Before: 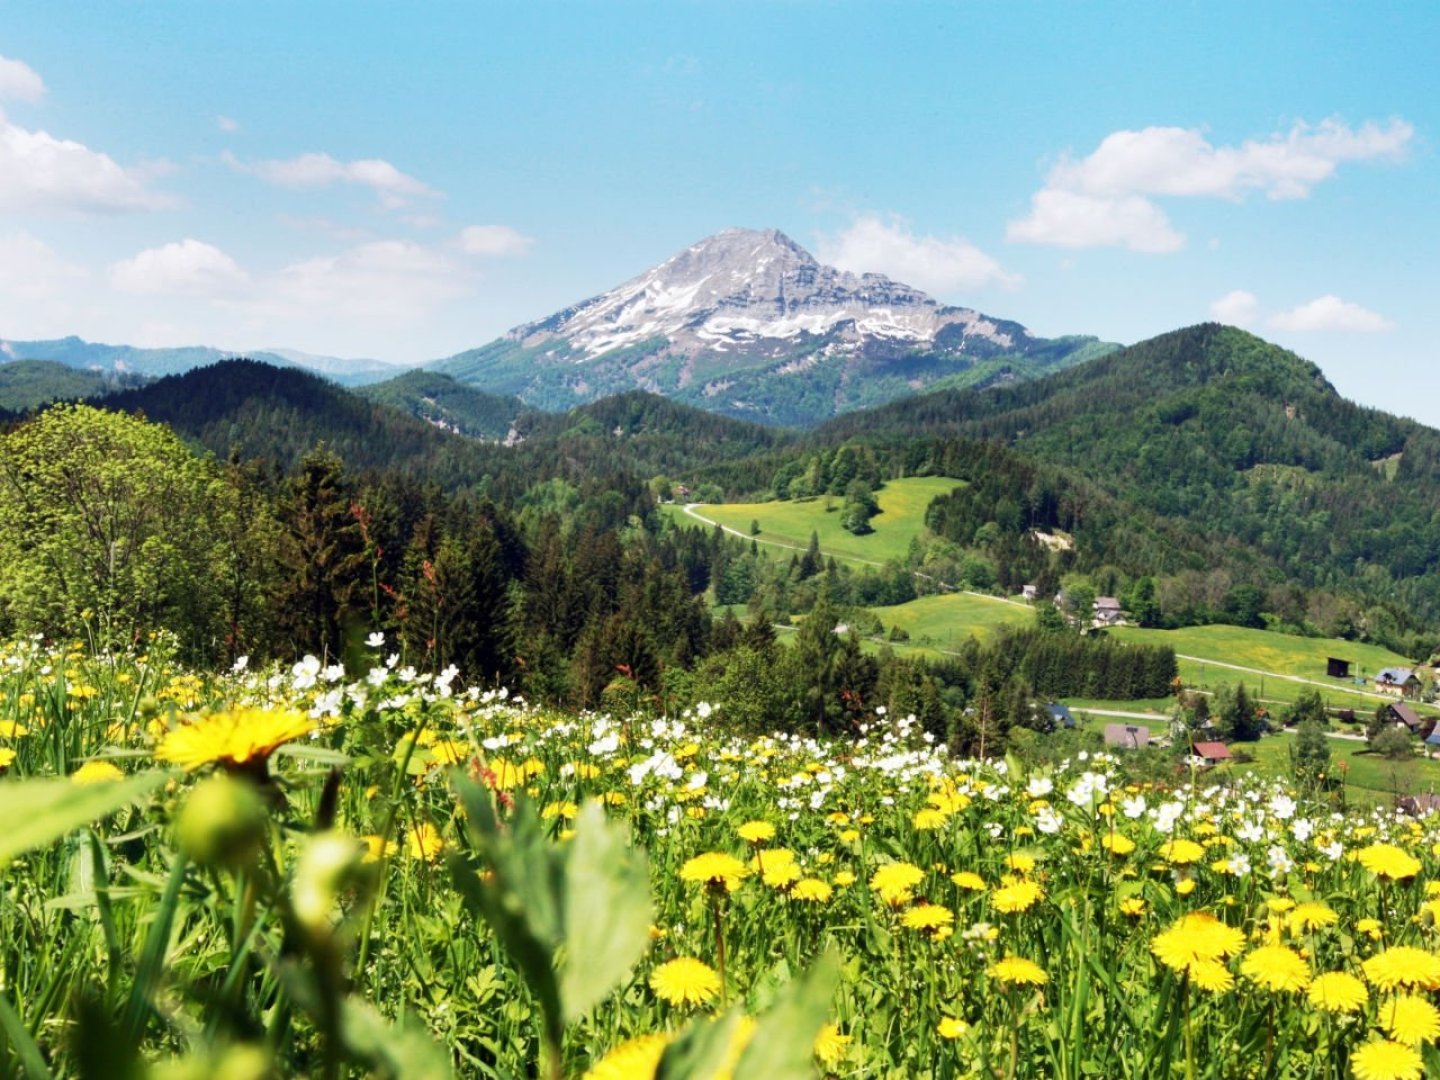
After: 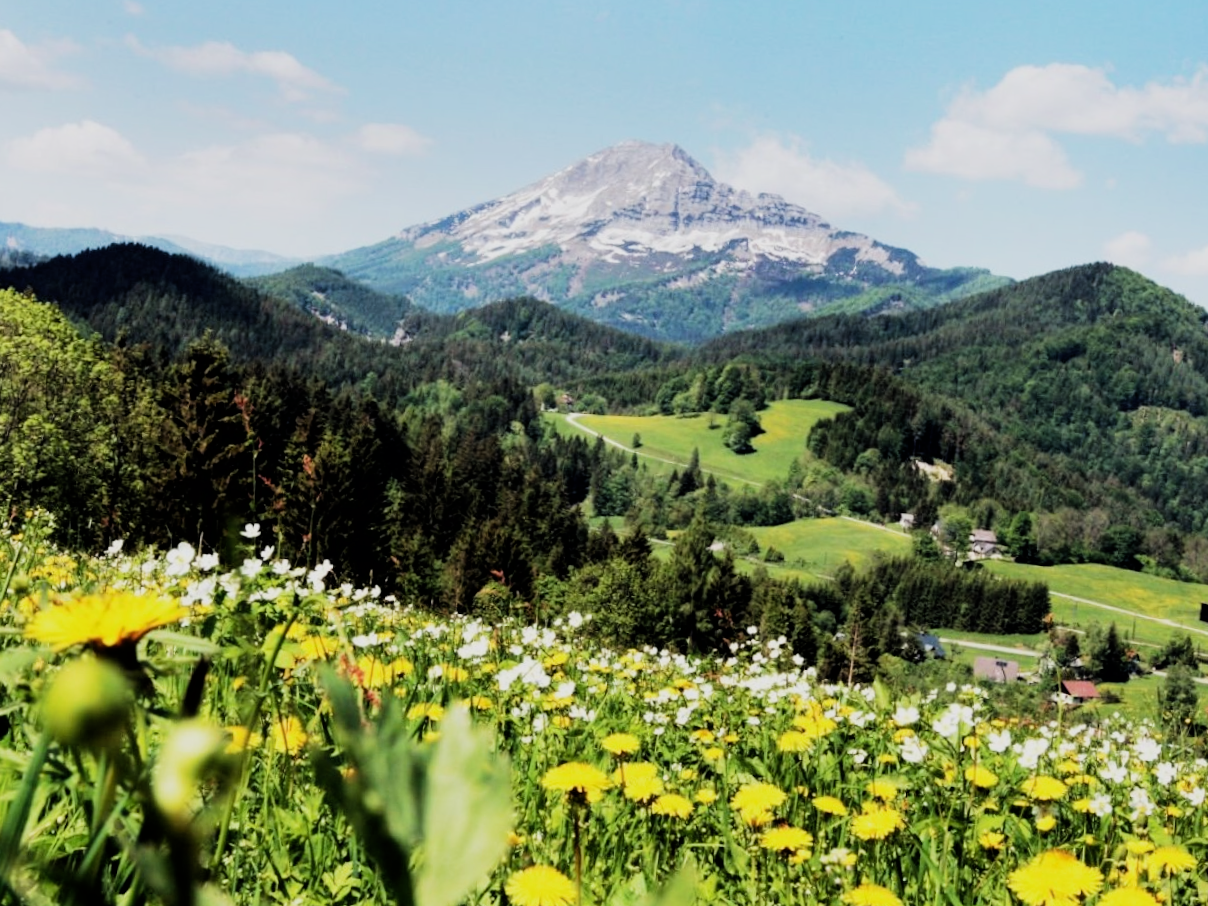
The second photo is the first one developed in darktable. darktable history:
crop and rotate: angle -3.27°, left 5.211%, top 5.211%, right 4.607%, bottom 4.607%
filmic rgb: black relative exposure -5 EV, hardness 2.88, contrast 1.3, highlights saturation mix -30%
